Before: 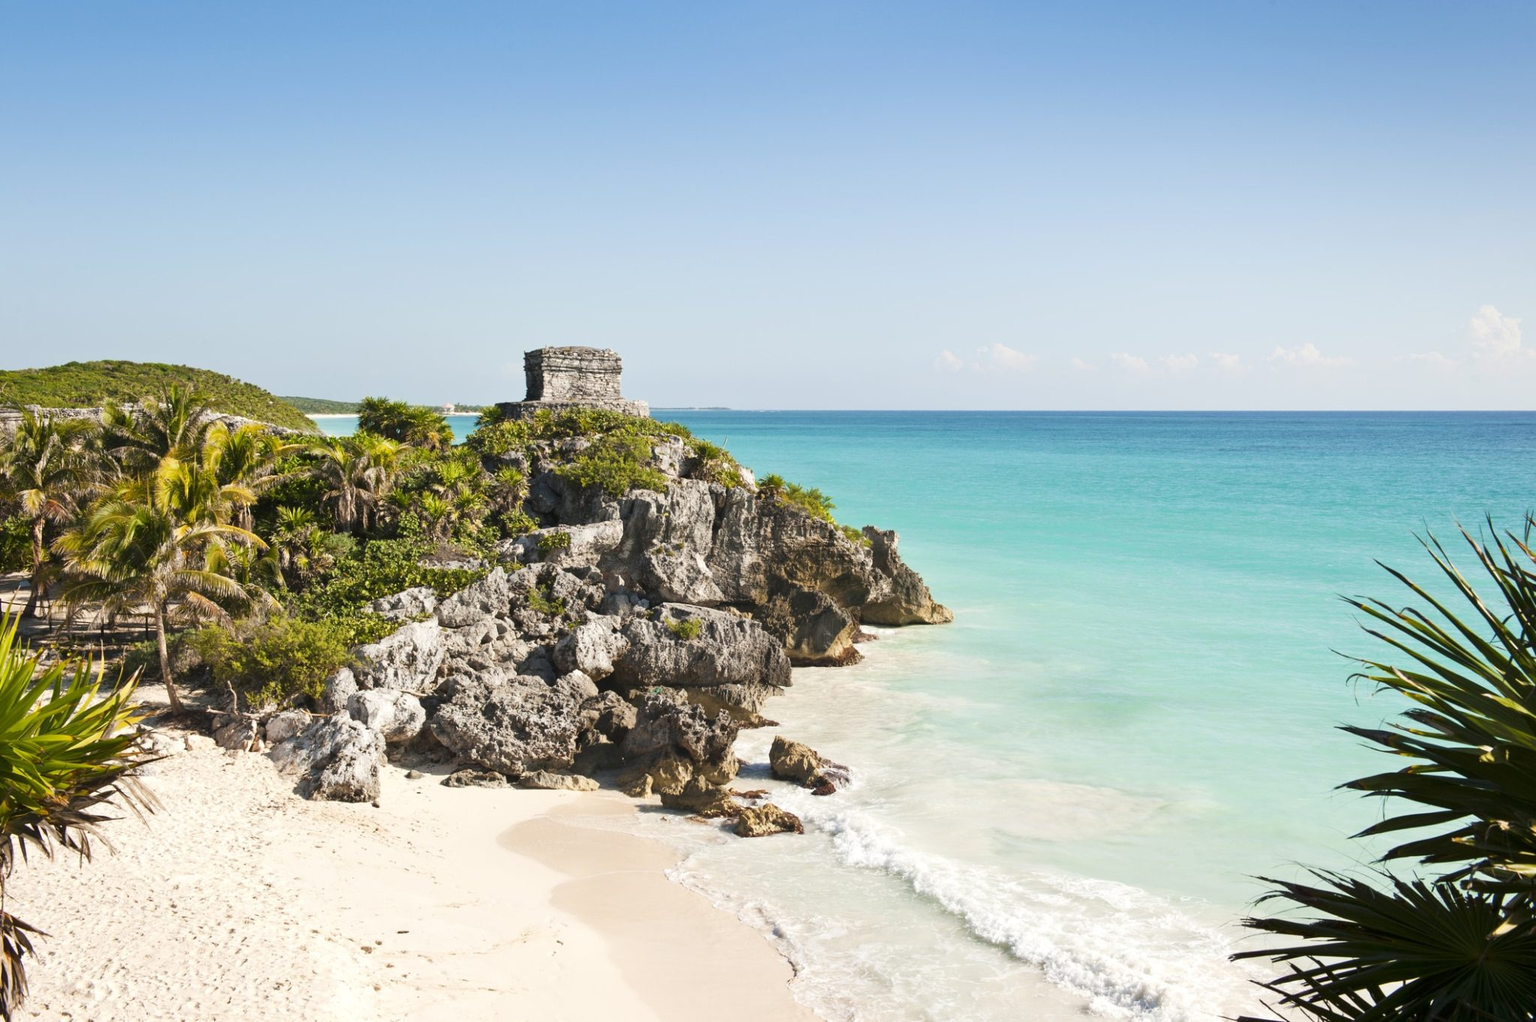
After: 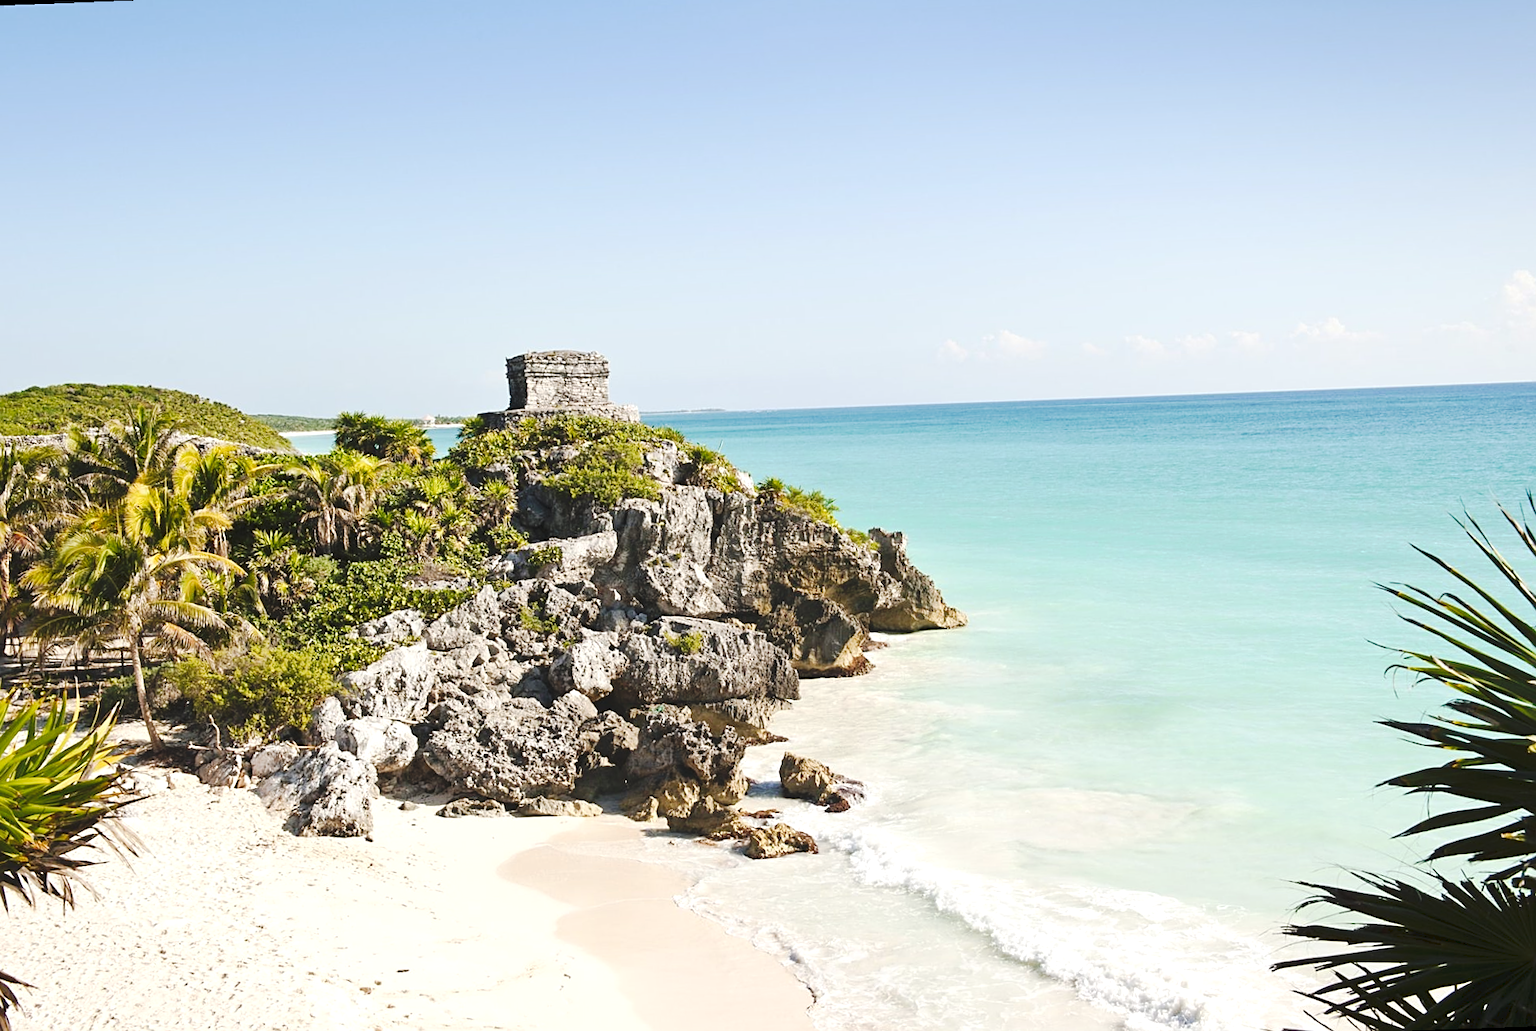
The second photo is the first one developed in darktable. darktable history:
sharpen: on, module defaults
rotate and perspective: rotation -2.12°, lens shift (vertical) 0.009, lens shift (horizontal) -0.008, automatic cropping original format, crop left 0.036, crop right 0.964, crop top 0.05, crop bottom 0.959
exposure: exposure 0.2 EV, compensate highlight preservation false
tone curve: curves: ch0 [(0, 0) (0.003, 0.049) (0.011, 0.052) (0.025, 0.061) (0.044, 0.08) (0.069, 0.101) (0.1, 0.119) (0.136, 0.139) (0.177, 0.172) (0.224, 0.222) (0.277, 0.292) (0.335, 0.367) (0.399, 0.444) (0.468, 0.538) (0.543, 0.623) (0.623, 0.713) (0.709, 0.784) (0.801, 0.844) (0.898, 0.916) (1, 1)], preserve colors none
